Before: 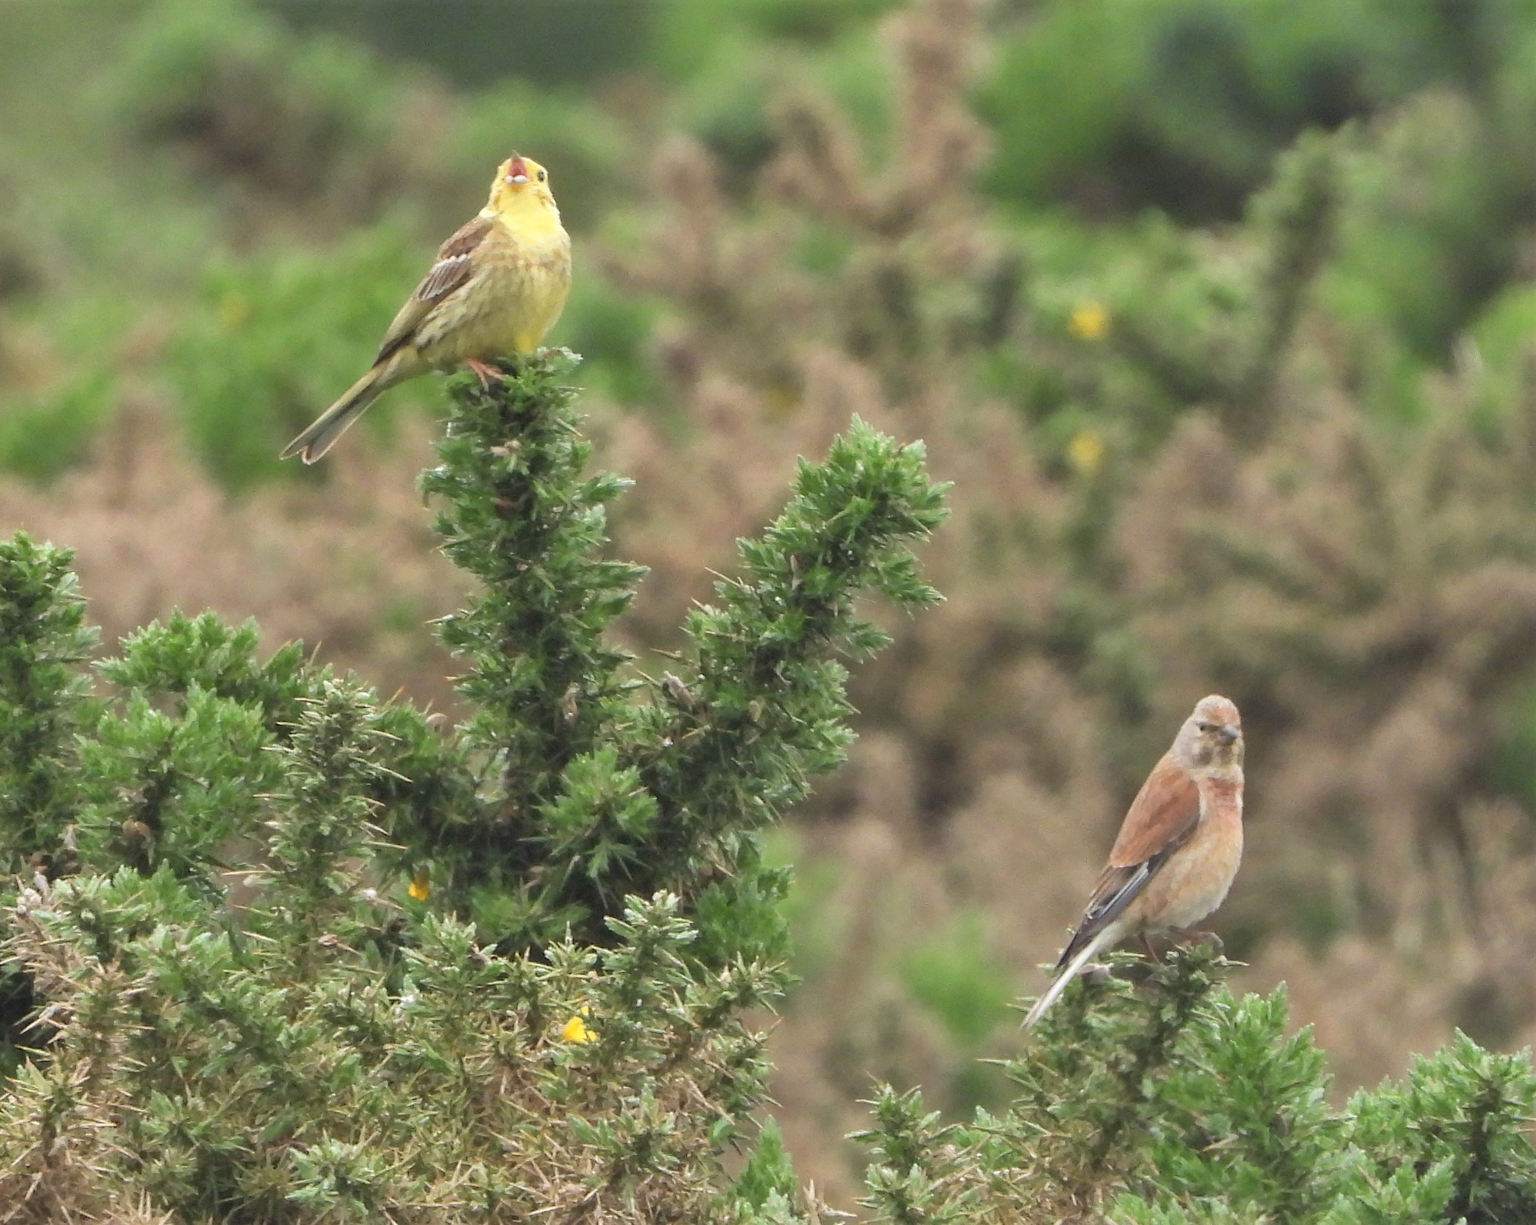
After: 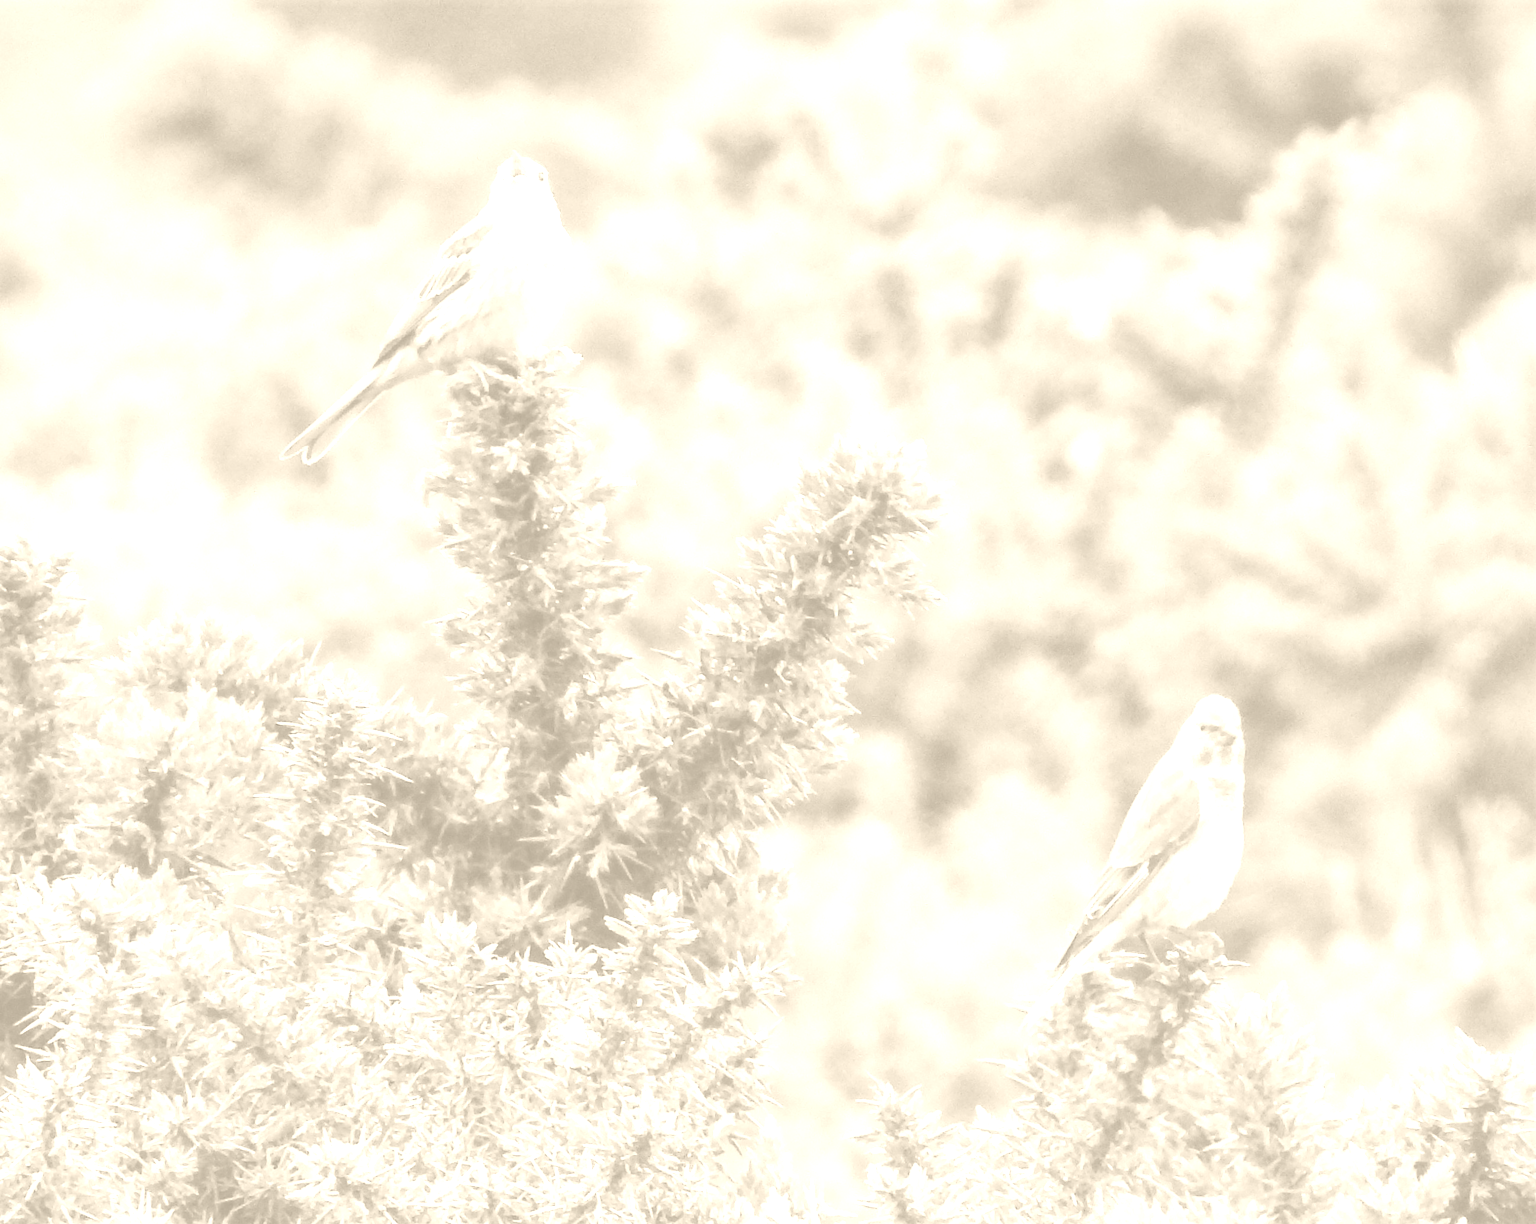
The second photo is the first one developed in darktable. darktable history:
local contrast: on, module defaults
tone curve: curves: ch0 [(0, 0.026) (0.058, 0.049) (0.246, 0.214) (0.437, 0.498) (0.55, 0.644) (0.657, 0.767) (0.822, 0.9) (1, 0.961)]; ch1 [(0, 0) (0.346, 0.307) (0.408, 0.369) (0.453, 0.457) (0.476, 0.489) (0.502, 0.493) (0.521, 0.515) (0.537, 0.531) (0.612, 0.641) (0.676, 0.728) (1, 1)]; ch2 [(0, 0) (0.346, 0.34) (0.434, 0.46) (0.485, 0.494) (0.5, 0.494) (0.511, 0.504) (0.537, 0.551) (0.579, 0.599) (0.625, 0.686) (1, 1)], color space Lab, independent channels, preserve colors none
colorize: hue 36°, saturation 71%, lightness 80.79%
